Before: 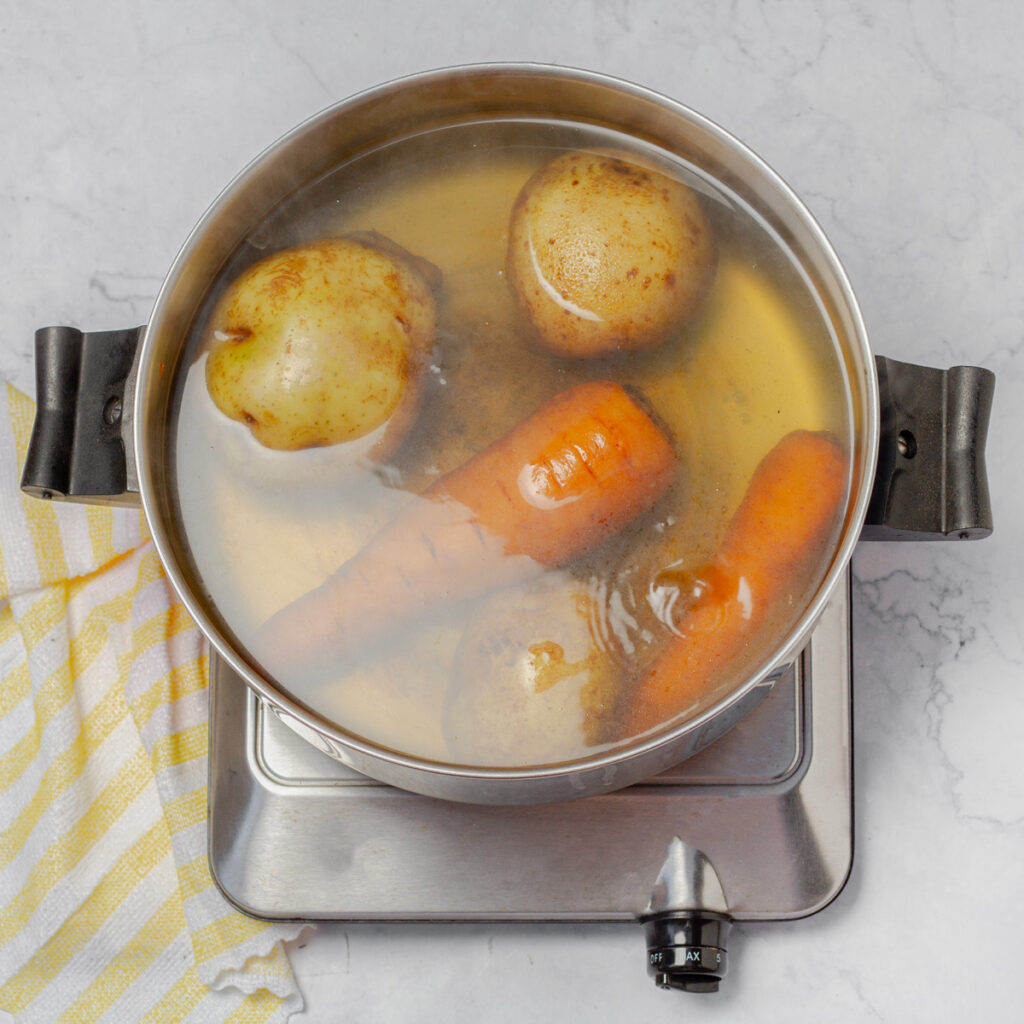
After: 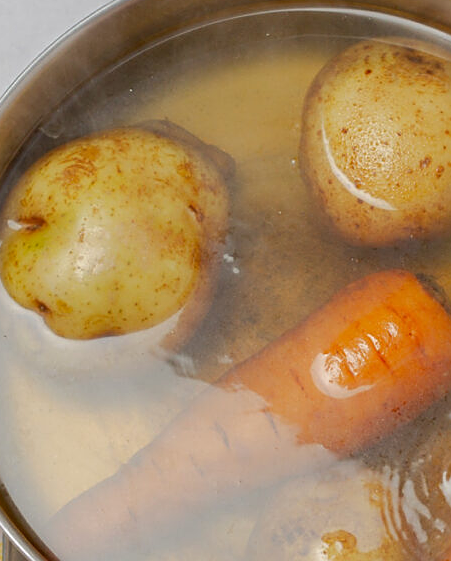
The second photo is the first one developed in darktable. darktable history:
sharpen: on, module defaults
shadows and highlights: shadows 49, highlights -41, soften with gaussian
white balance: emerald 1
crop: left 20.248%, top 10.86%, right 35.675%, bottom 34.321%
